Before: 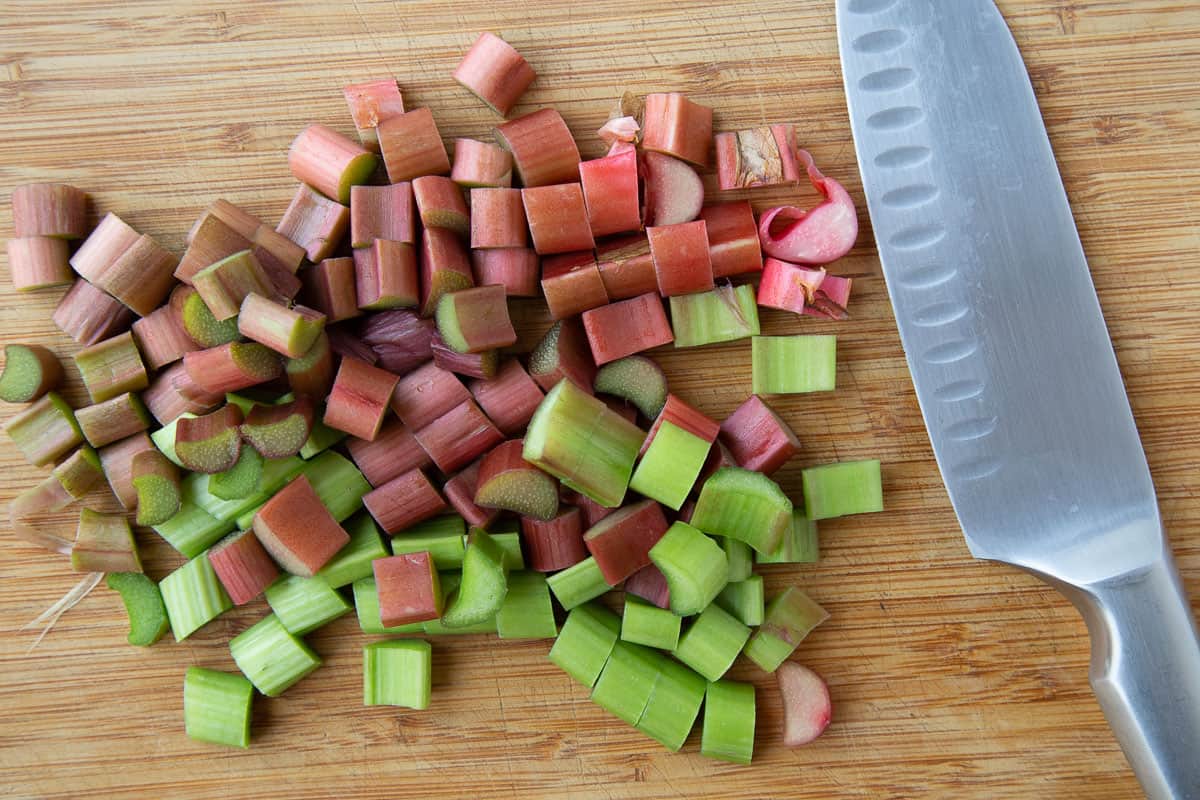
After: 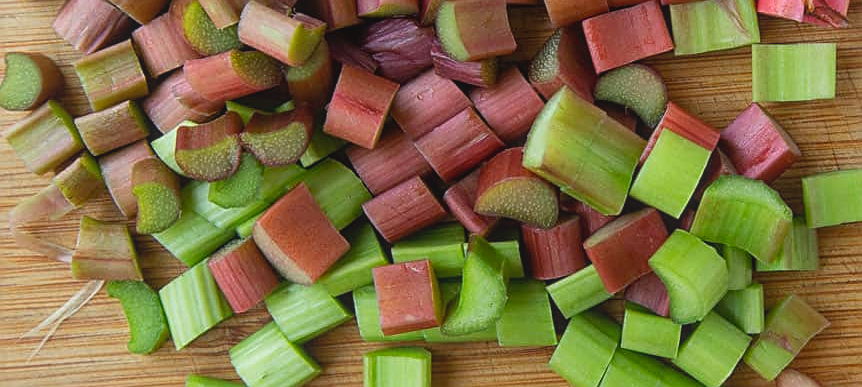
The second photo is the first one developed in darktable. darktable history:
sharpen: on, module defaults
crop: top 36.532%, right 28.139%, bottom 15.062%
local contrast: highlights 47%, shadows 2%, detail 101%
color balance rgb: perceptual saturation grading › global saturation 0.075%, global vibrance 20%
